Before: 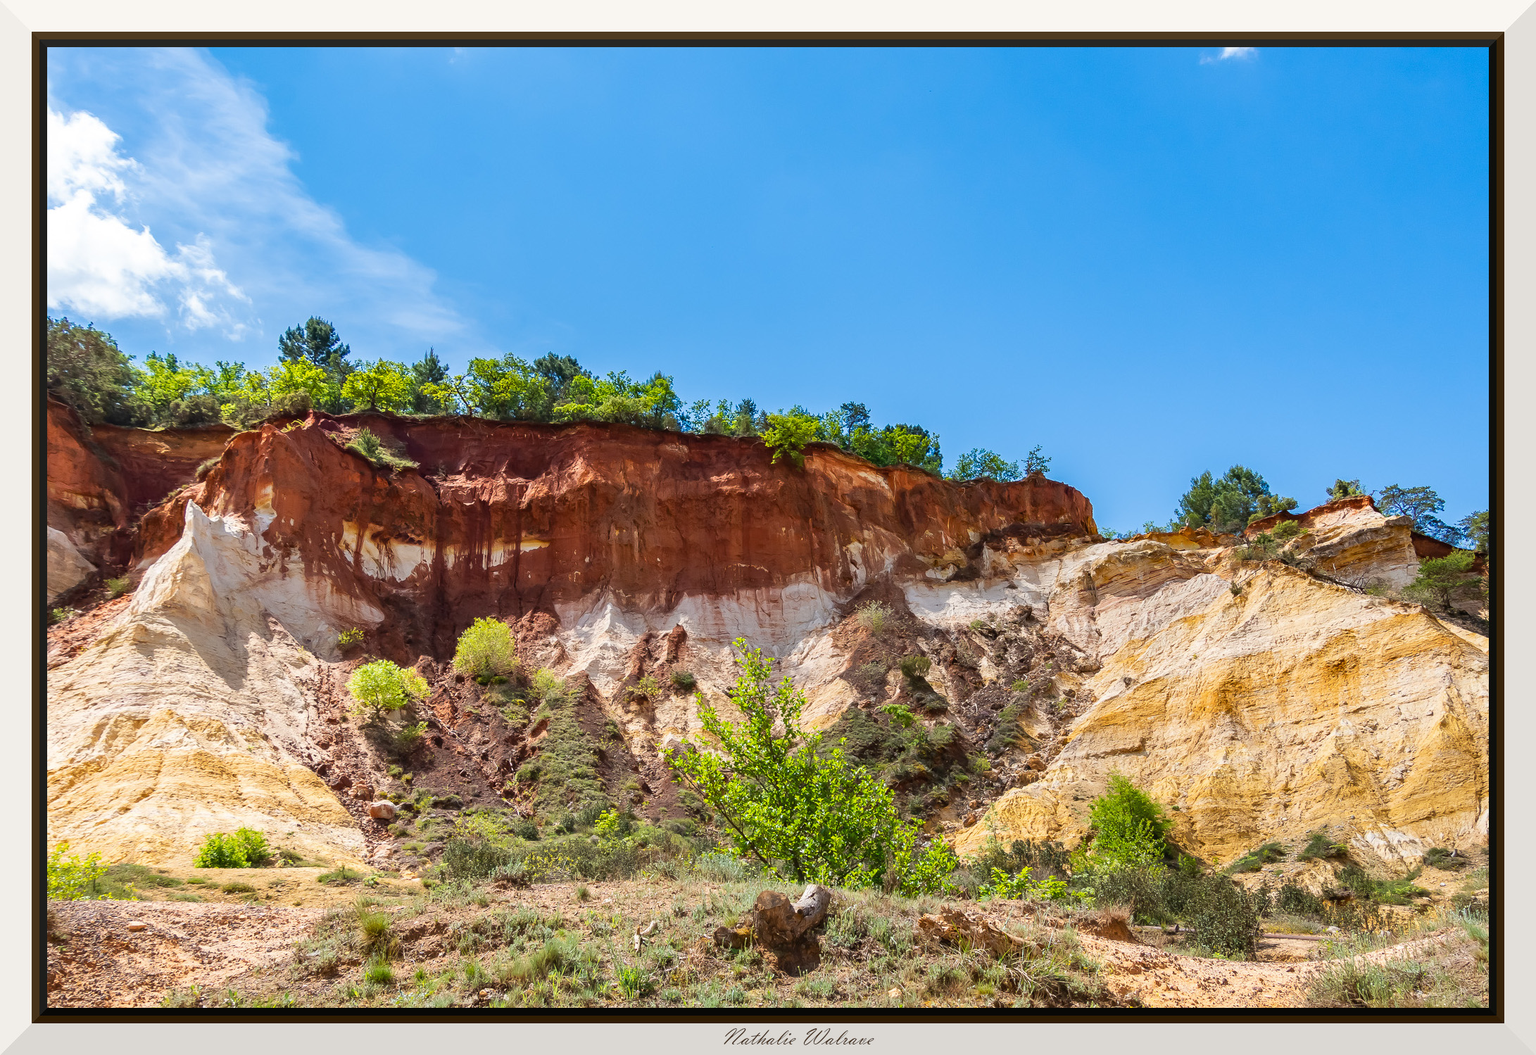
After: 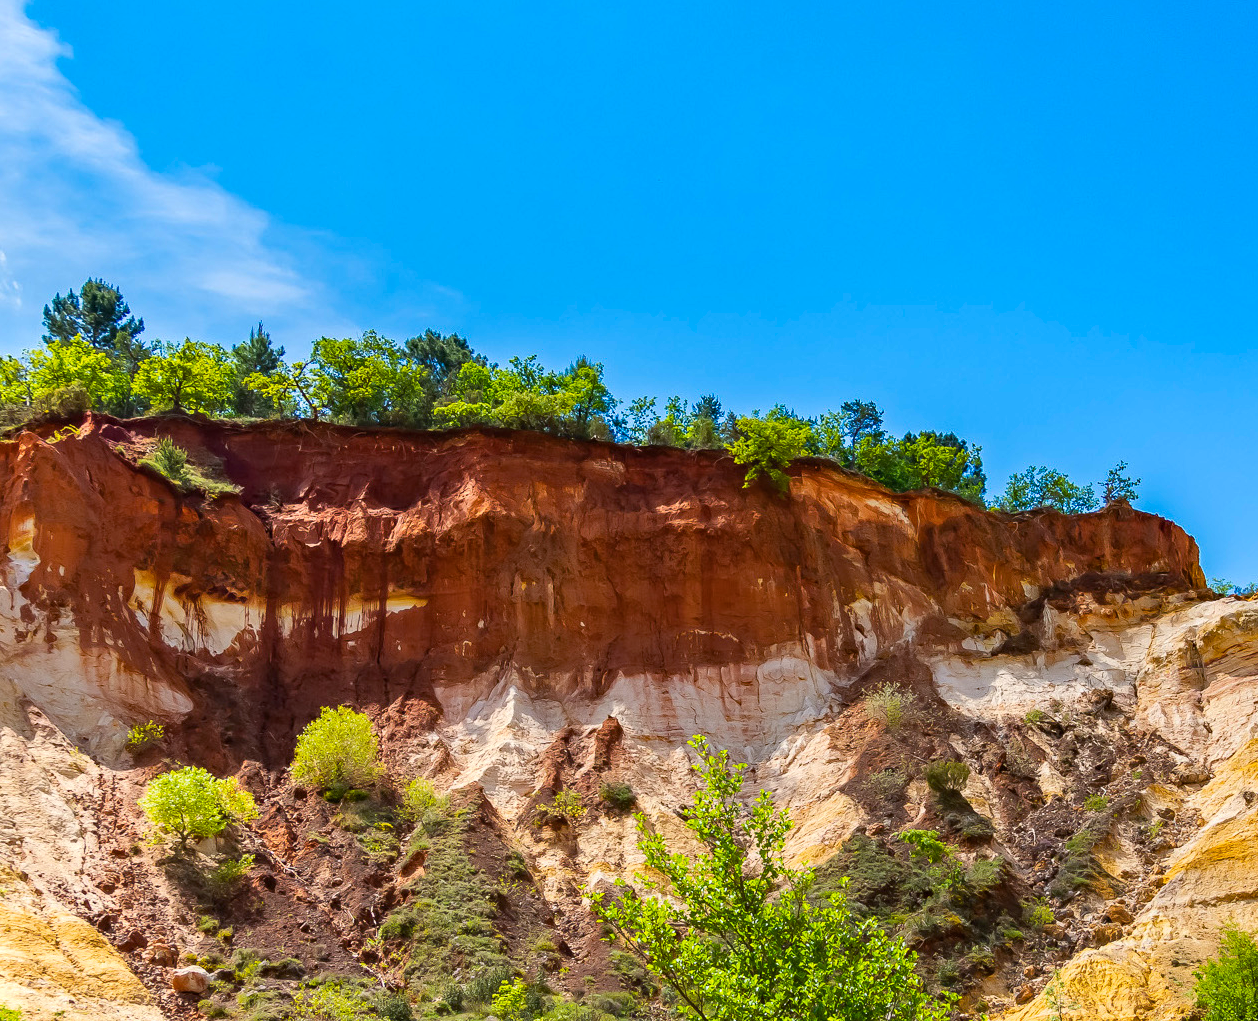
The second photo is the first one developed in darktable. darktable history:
haze removal: strength 0.302, distance 0.248, compatibility mode true, adaptive false
color balance rgb: linear chroma grading › global chroma 8.69%, perceptual saturation grading › global saturation 0.733%, global vibrance 20%
crop: left 16.22%, top 11.433%, right 26.109%, bottom 20.414%
